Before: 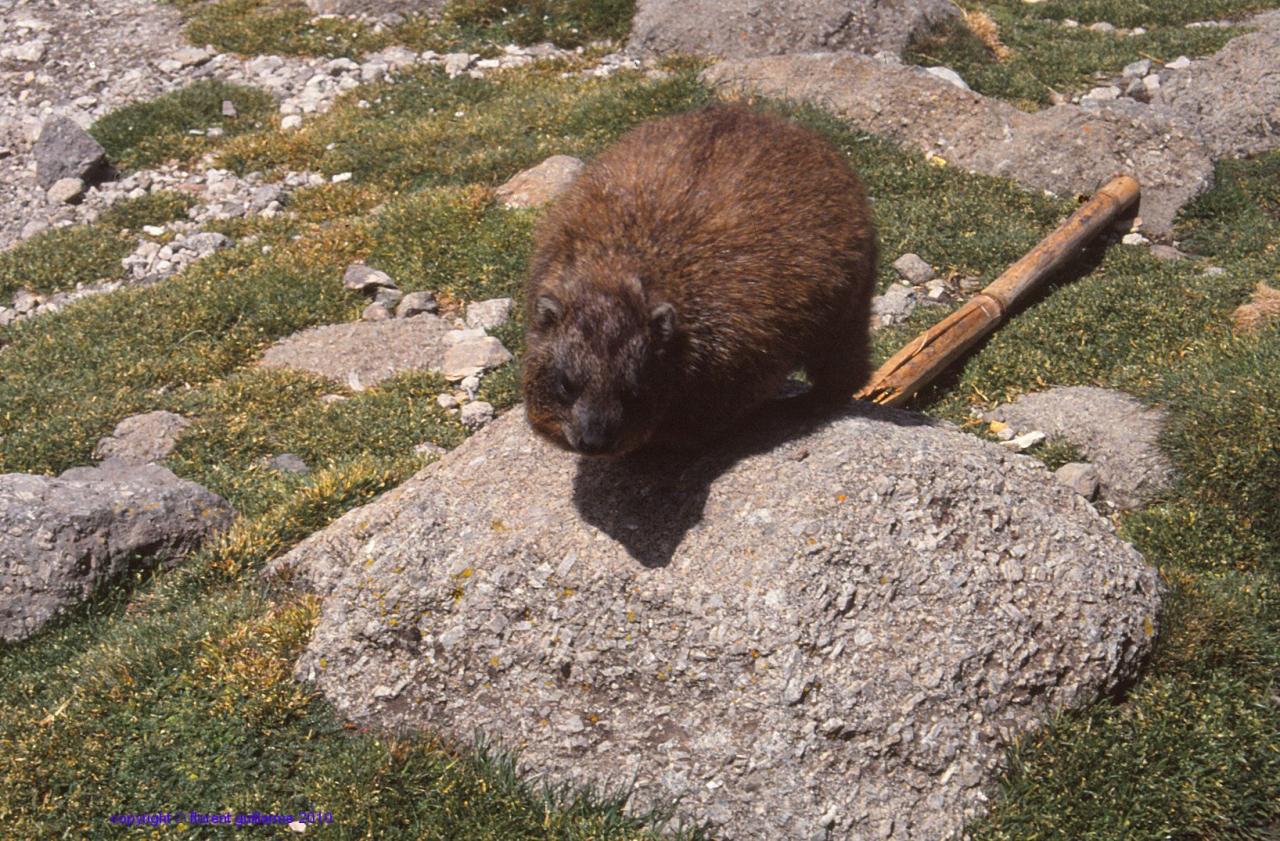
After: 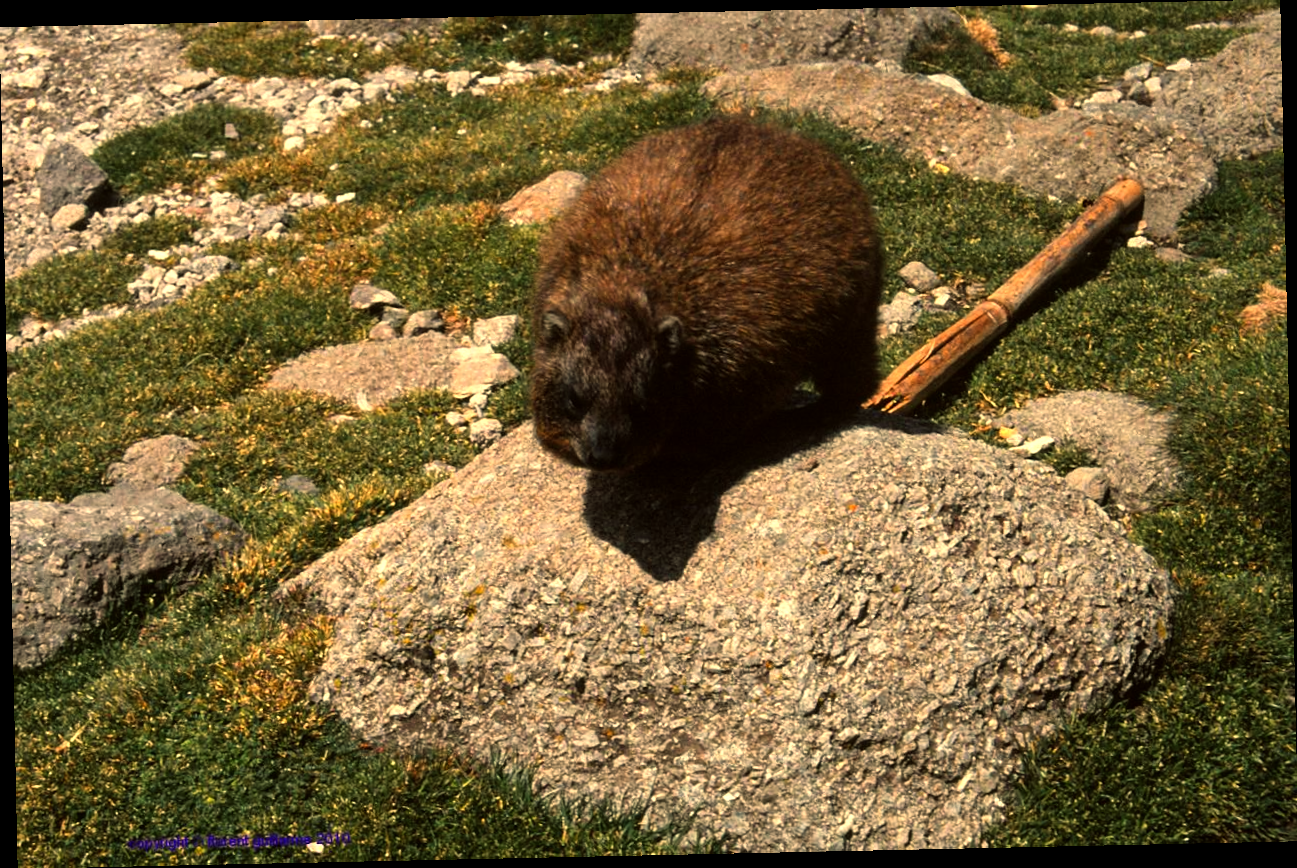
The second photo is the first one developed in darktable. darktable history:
rotate and perspective: rotation -1.24°, automatic cropping off
white balance: emerald 1
color balance: mode lift, gamma, gain (sRGB), lift [1.014, 0.966, 0.918, 0.87], gamma [0.86, 0.734, 0.918, 0.976], gain [1.063, 1.13, 1.063, 0.86]
